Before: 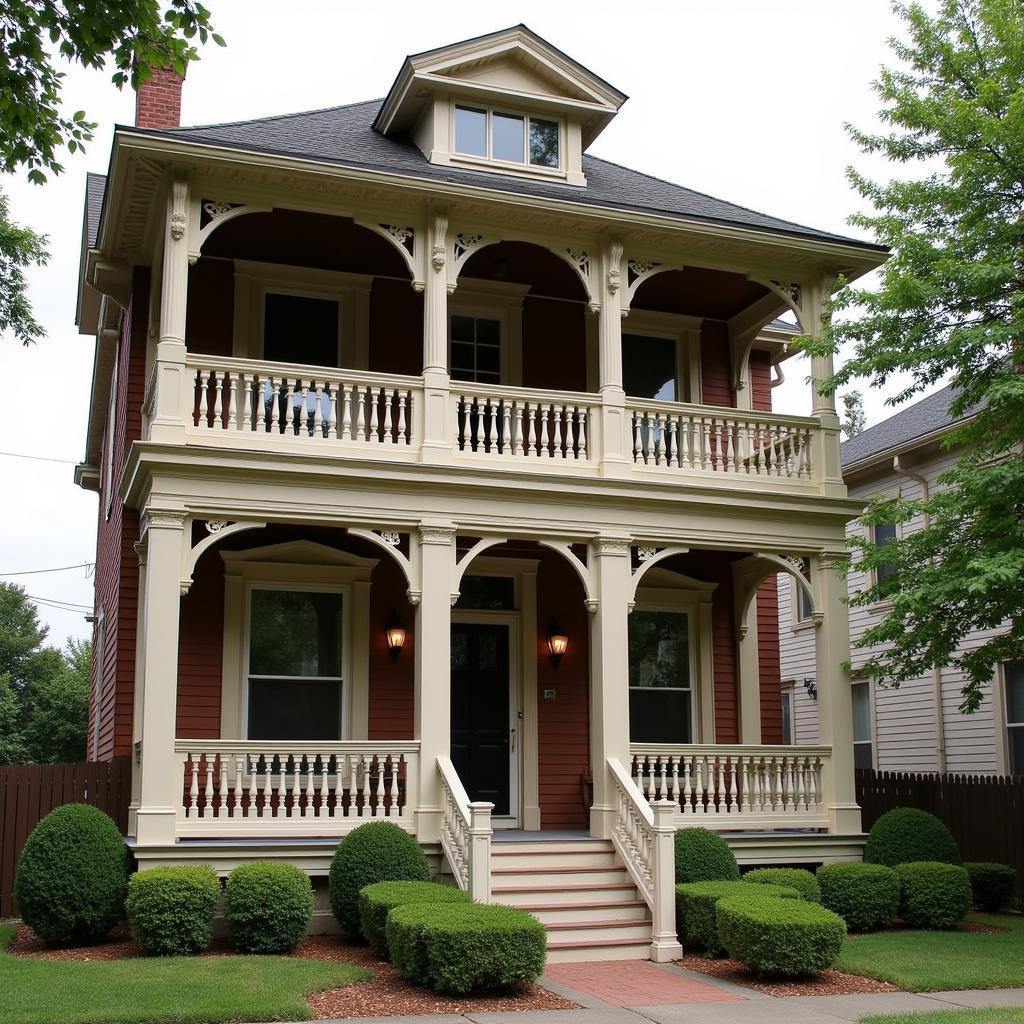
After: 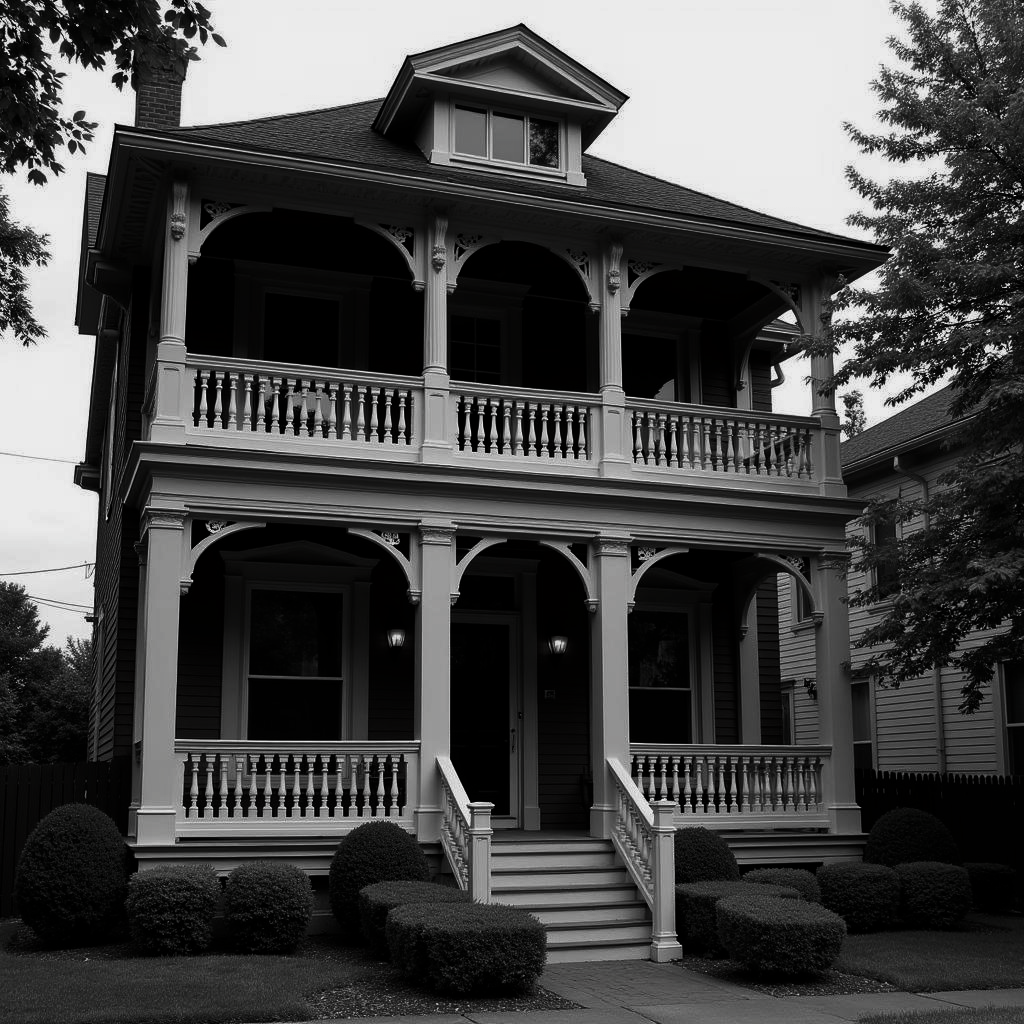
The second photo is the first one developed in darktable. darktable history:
exposure: exposure -0.051 EV, compensate exposure bias true, compensate highlight preservation false
contrast brightness saturation: contrast -0.037, brightness -0.586, saturation -0.988
